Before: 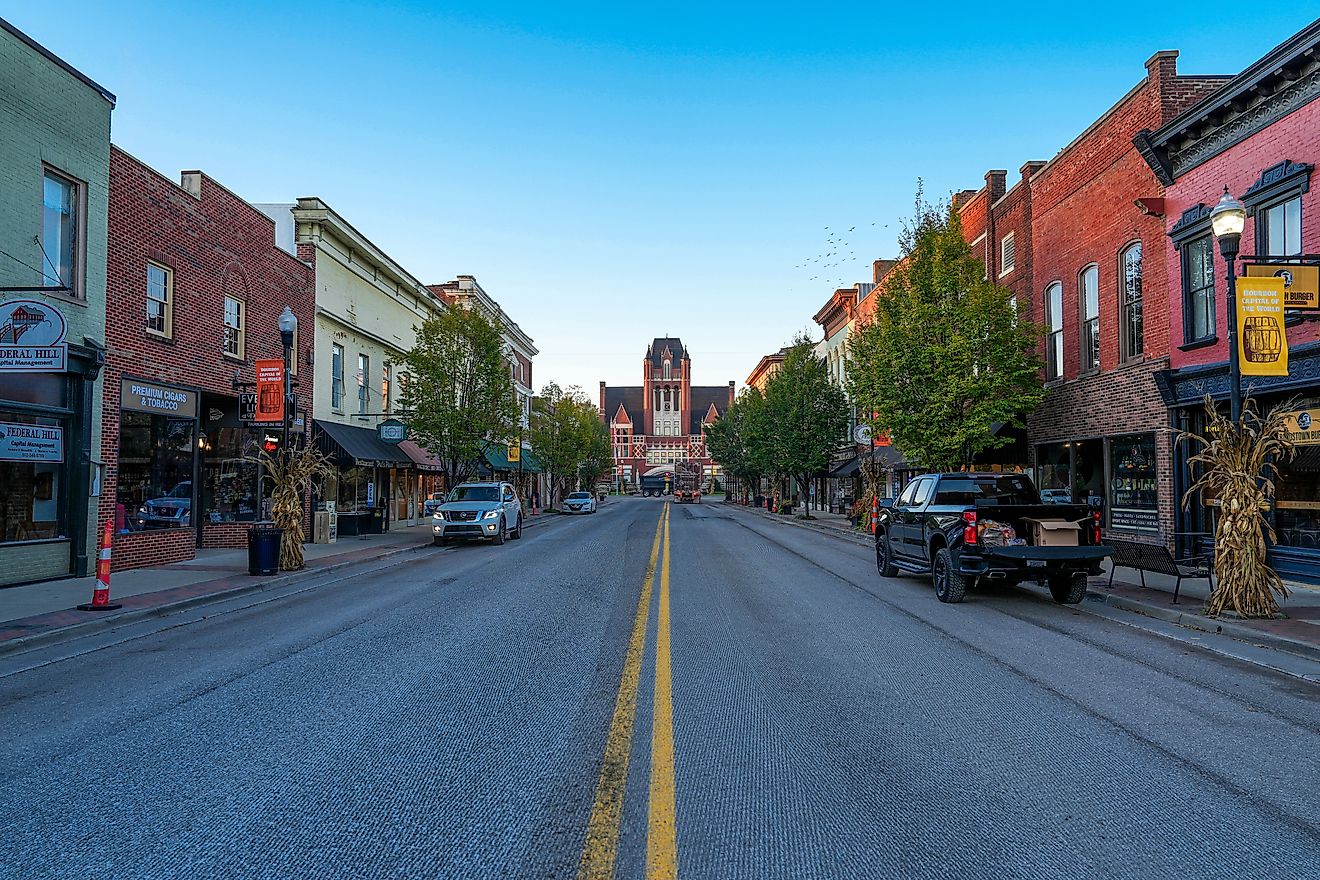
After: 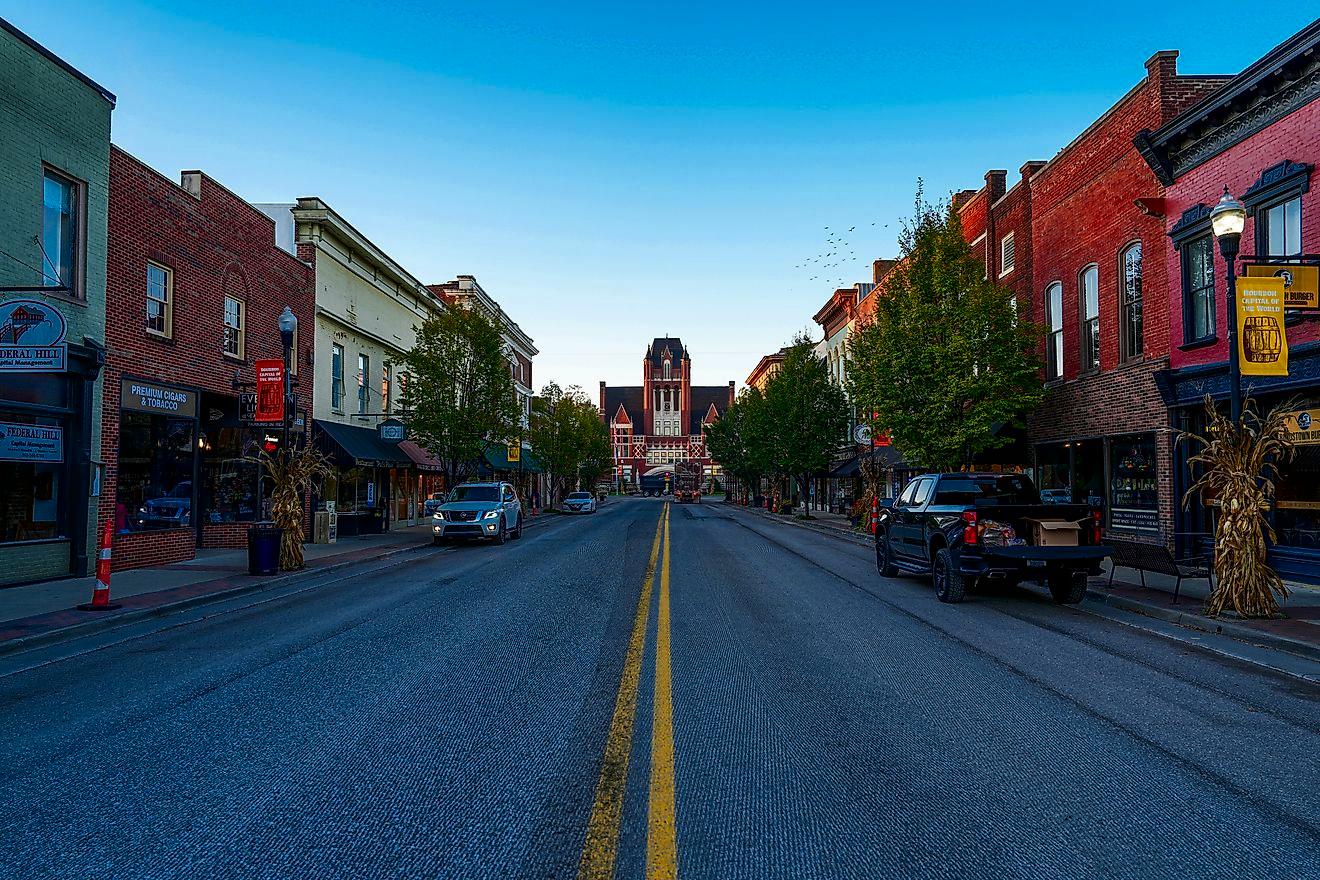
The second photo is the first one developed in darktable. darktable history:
contrast equalizer: octaves 7, y [[0.5 ×6], [0.5 ×6], [0.5, 0.5, 0.501, 0.545, 0.707, 0.863], [0 ×6], [0 ×6]], mix 0.314
contrast brightness saturation: contrast 0.102, brightness -0.255, saturation 0.142
